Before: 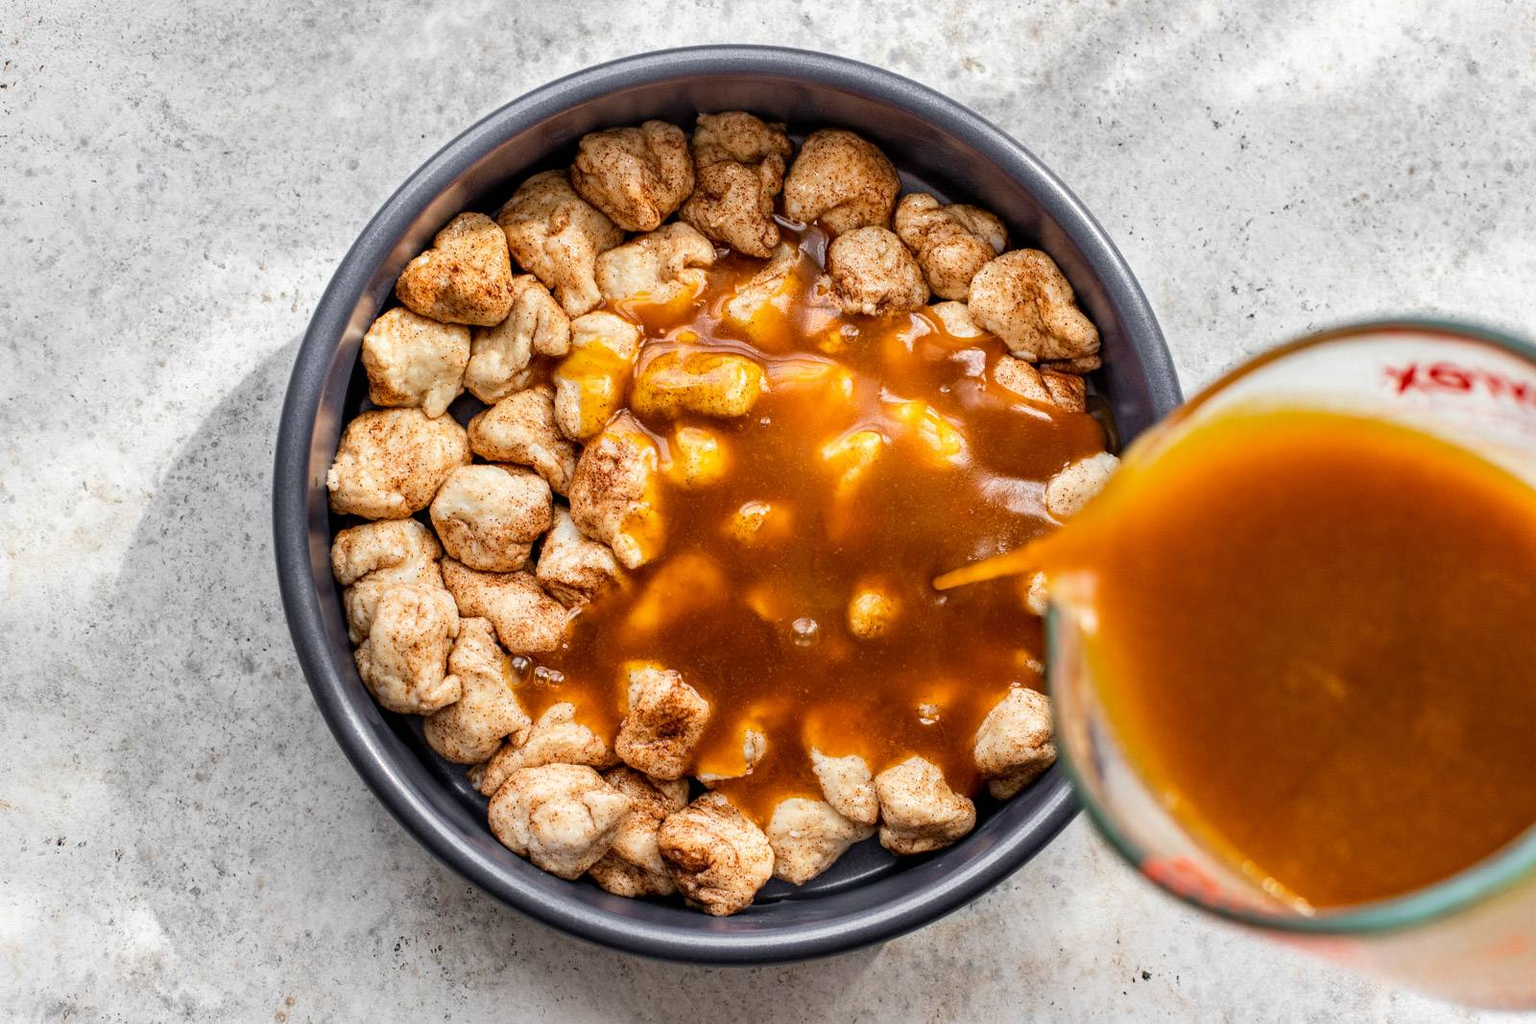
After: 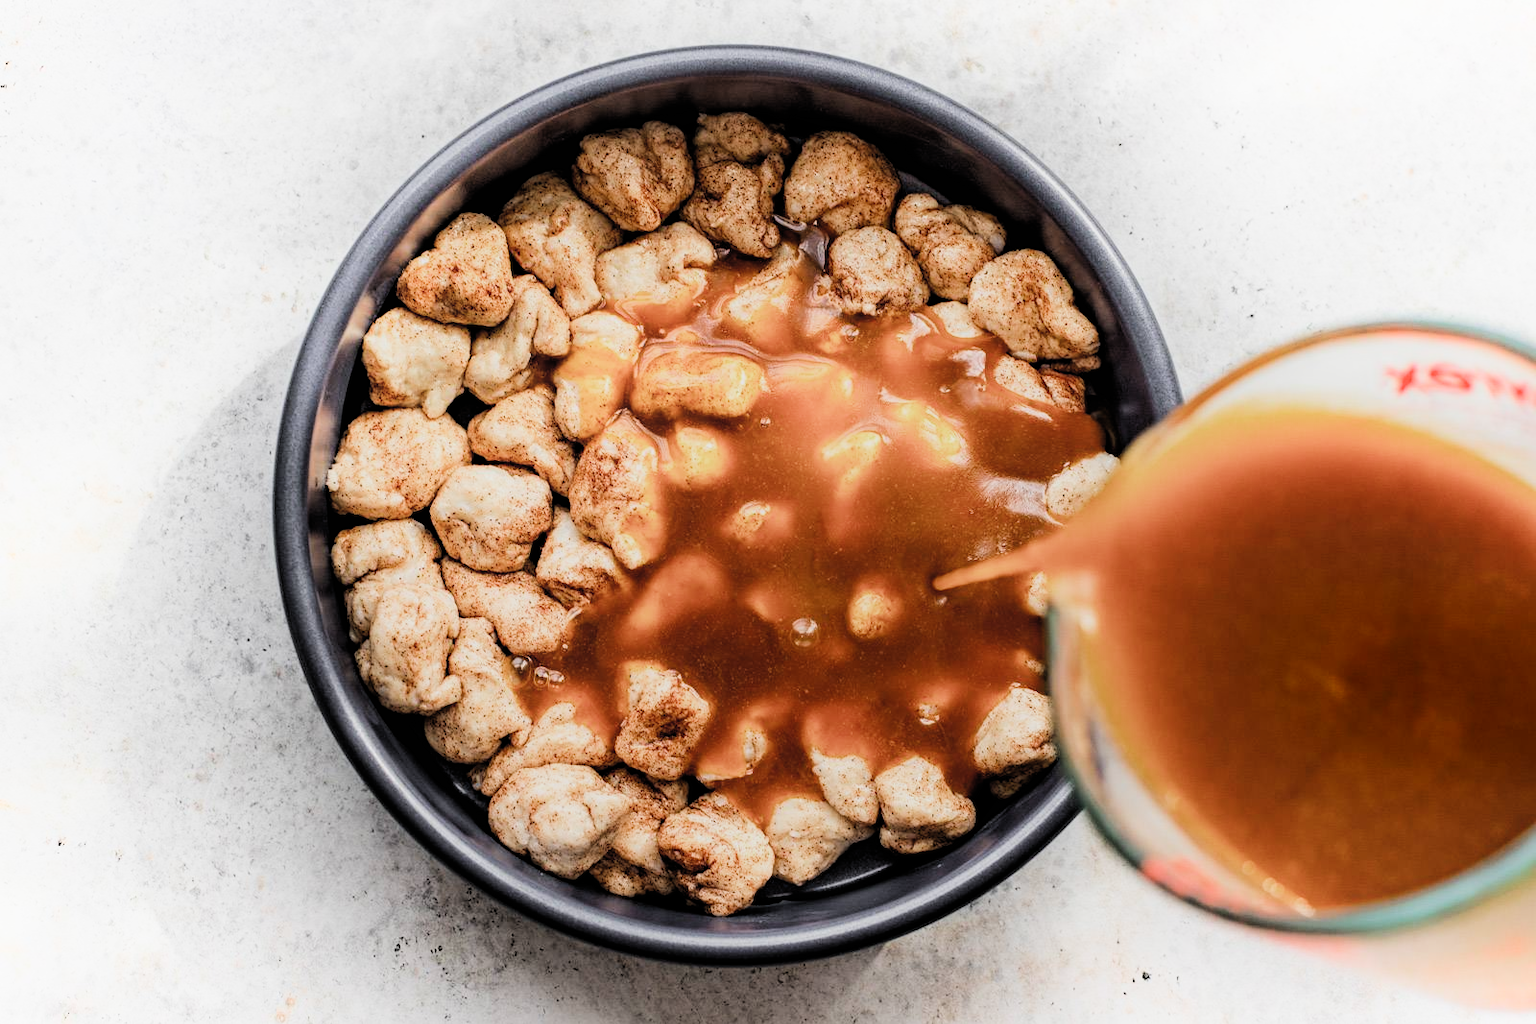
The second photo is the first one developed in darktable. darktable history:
filmic rgb: black relative exposure -5.11 EV, white relative exposure 3.96 EV, hardness 2.88, contrast 1.299, color science v4 (2020)
shadows and highlights: shadows -89.54, highlights 90.88, highlights color adjustment 72.46%, soften with gaussian
